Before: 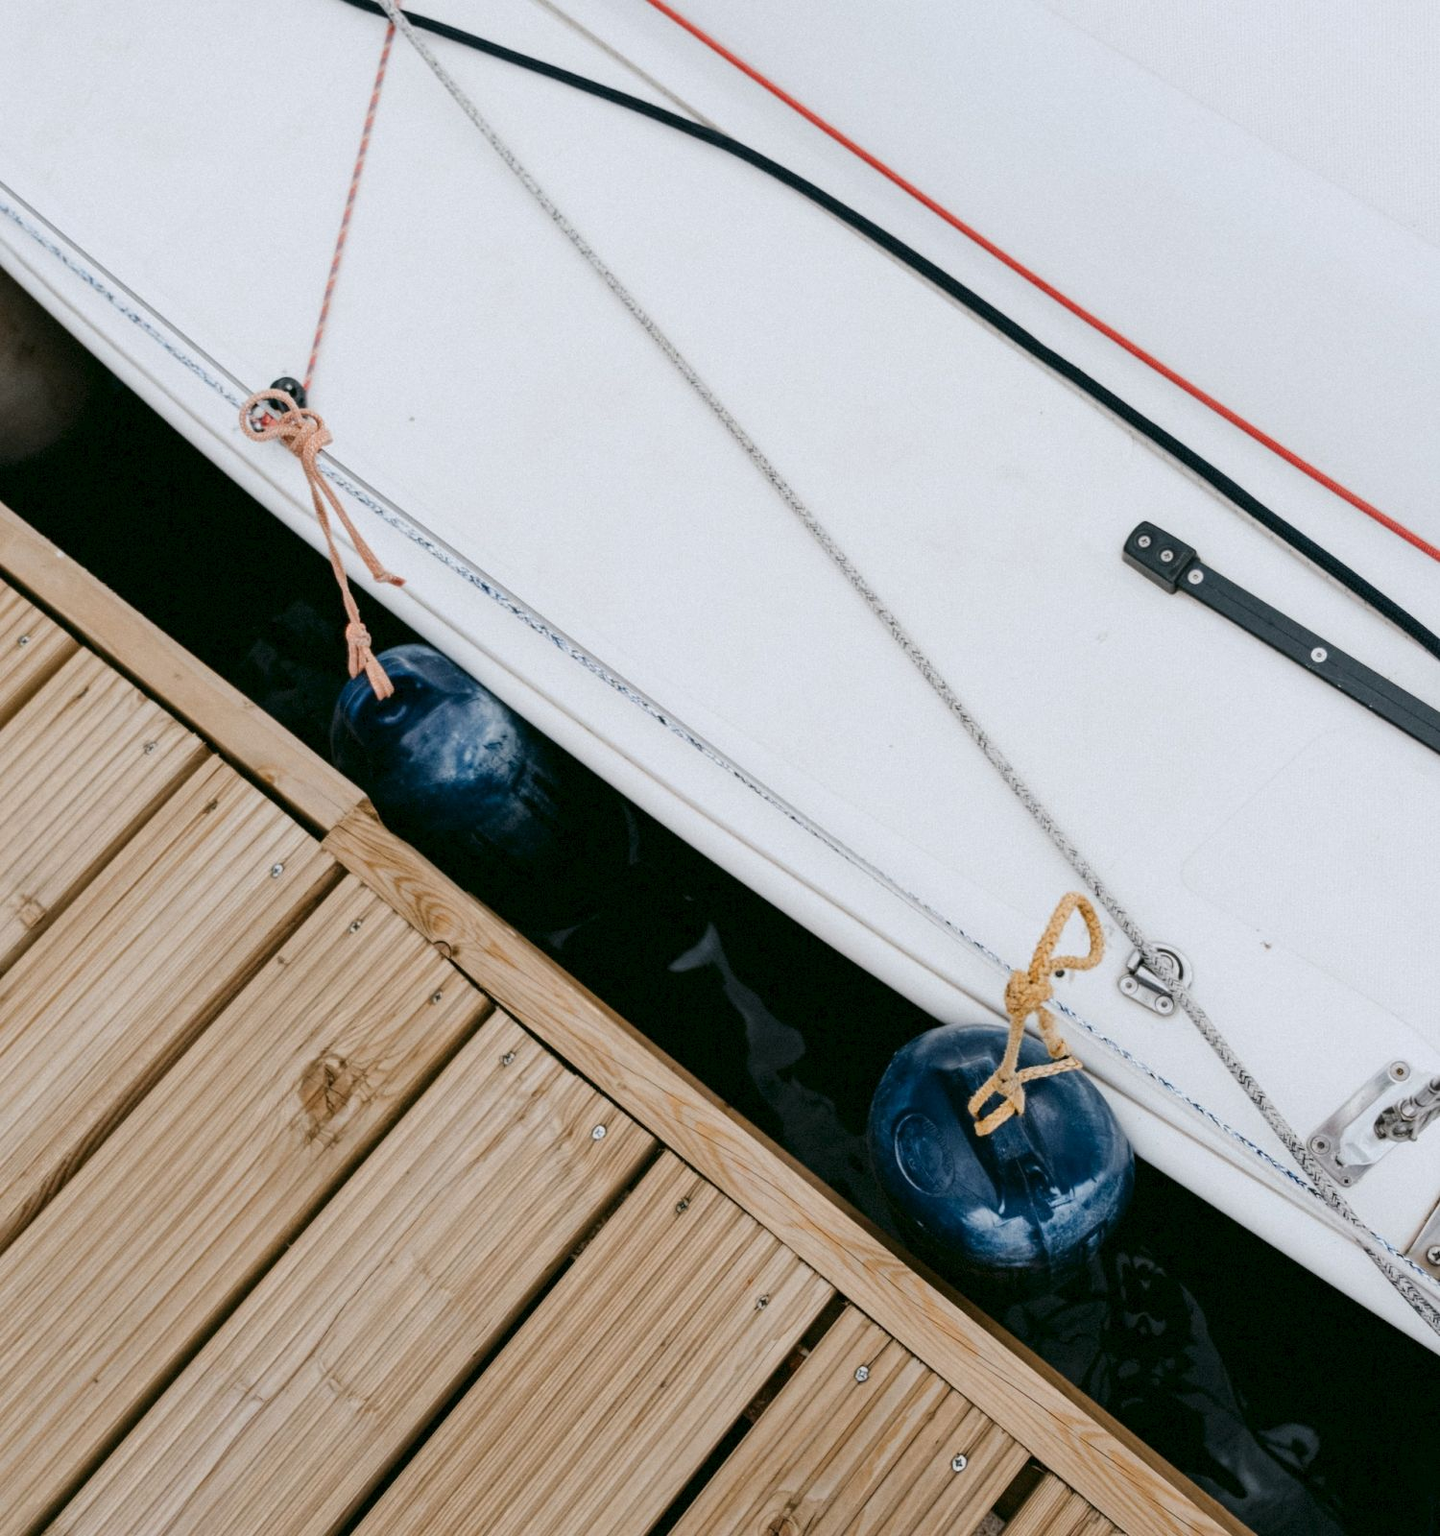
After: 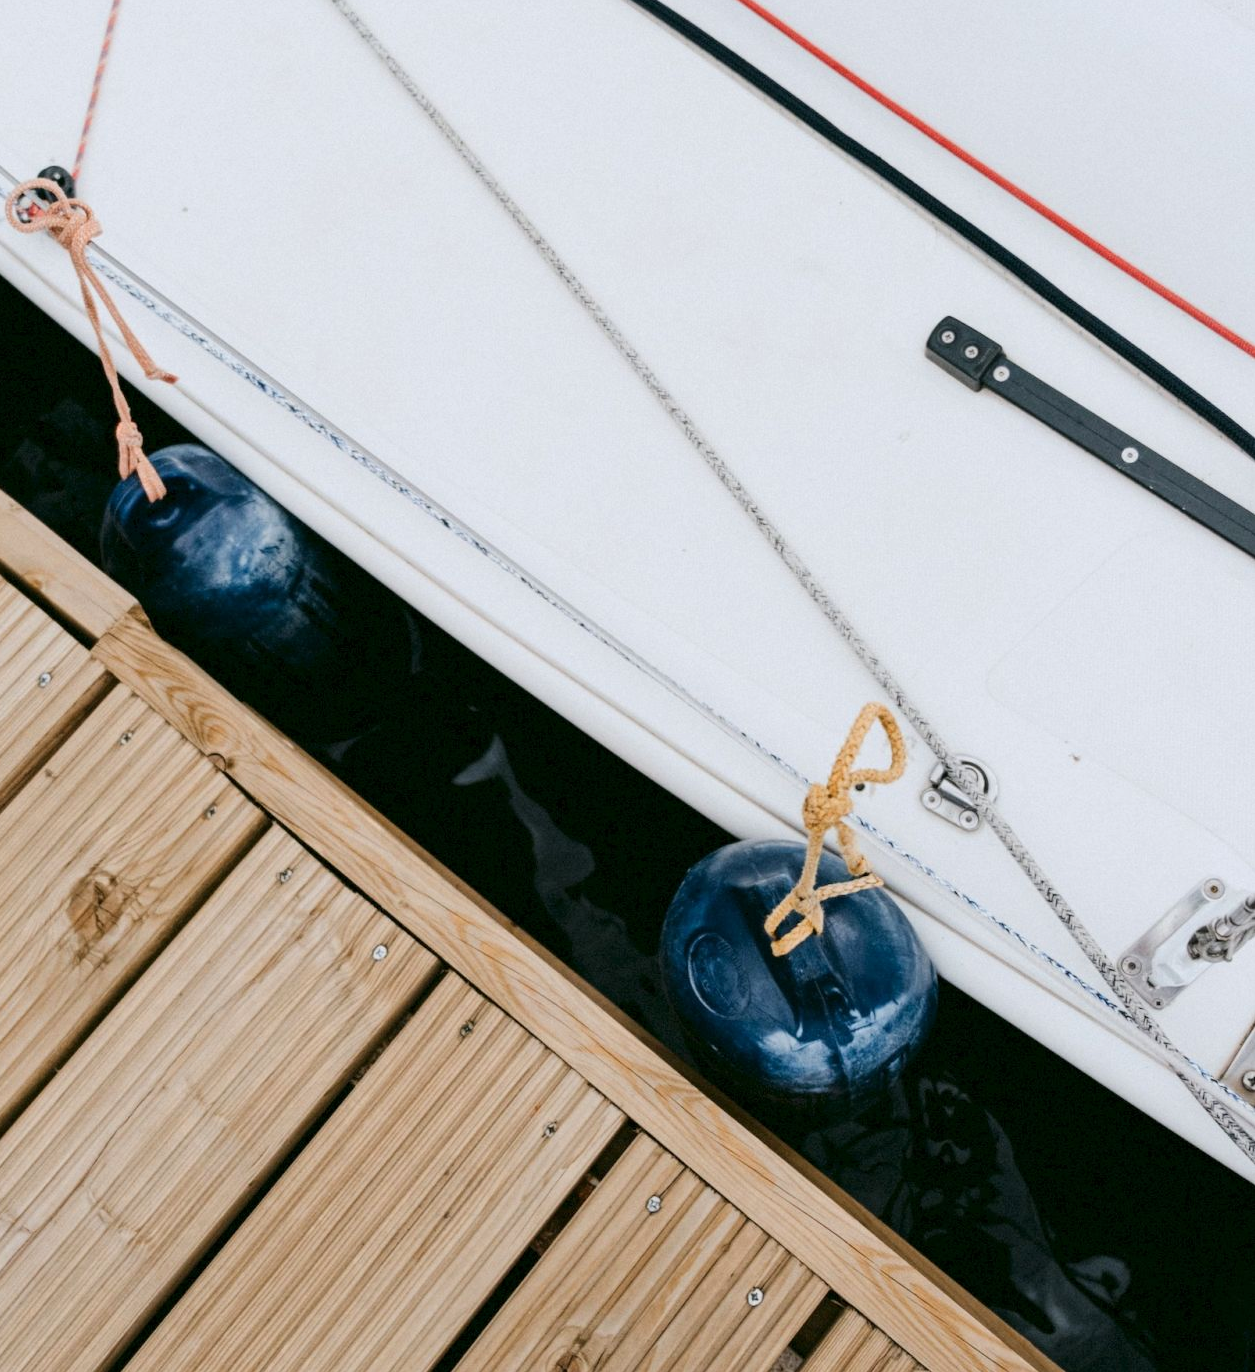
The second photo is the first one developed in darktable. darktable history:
tone curve: curves: ch0 [(0, 0) (0.641, 0.691) (1, 1)]
crop: left 16.315%, top 14.246%
